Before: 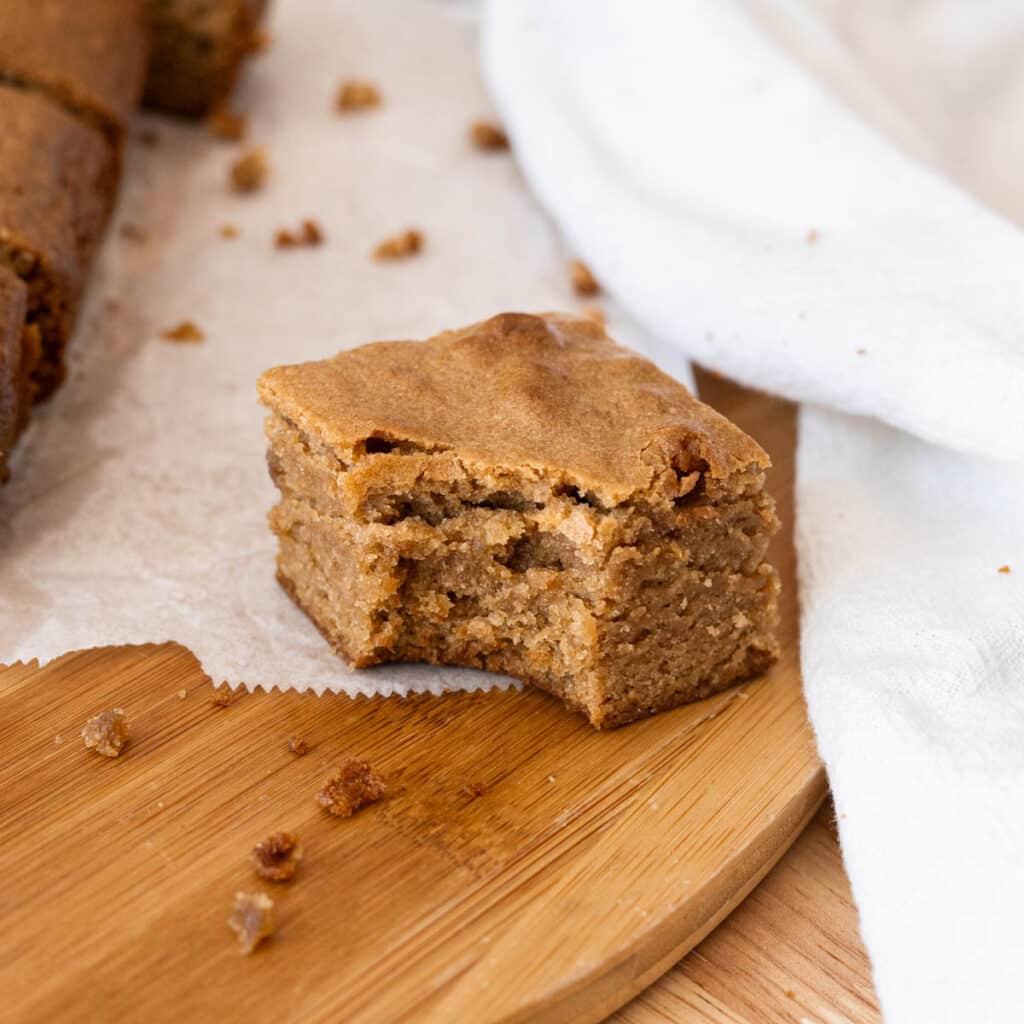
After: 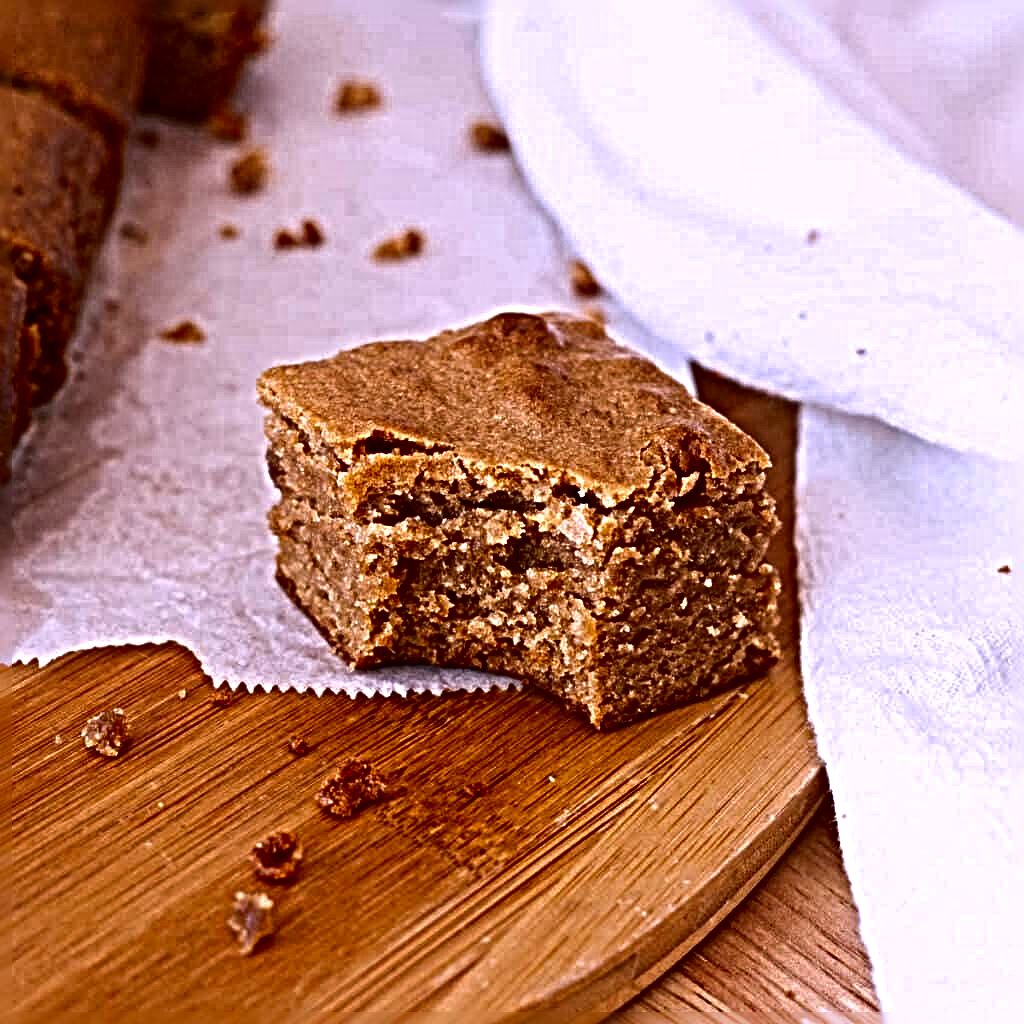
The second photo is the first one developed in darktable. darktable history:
sharpen: radius 6.3, amount 1.8, threshold 0
white balance: red 1.042, blue 1.17
contrast brightness saturation: brightness -0.25, saturation 0.2
